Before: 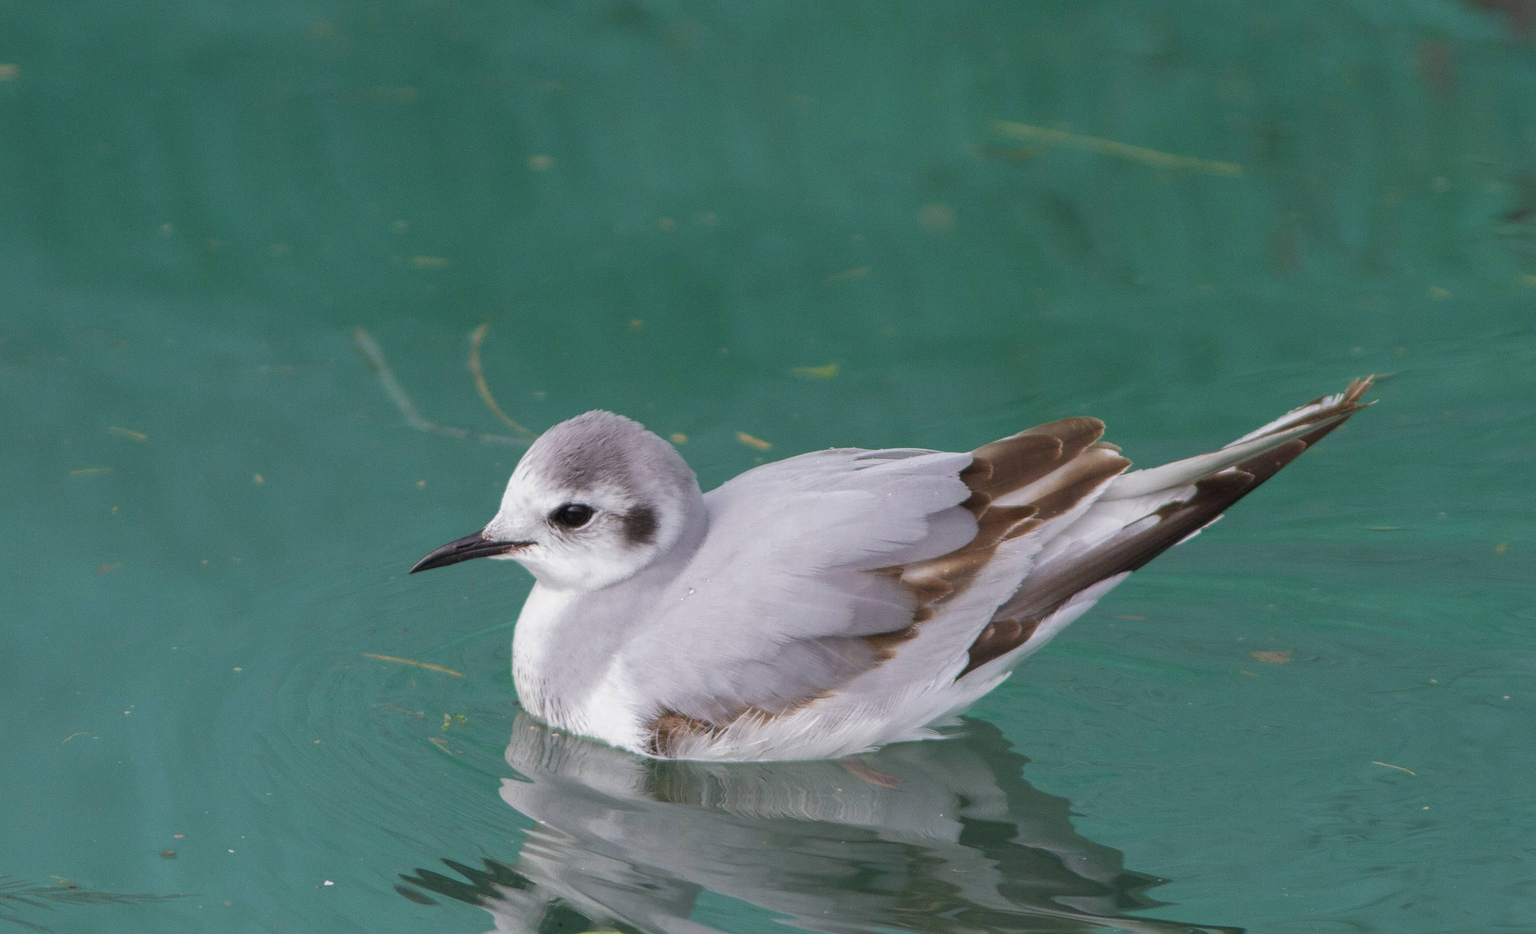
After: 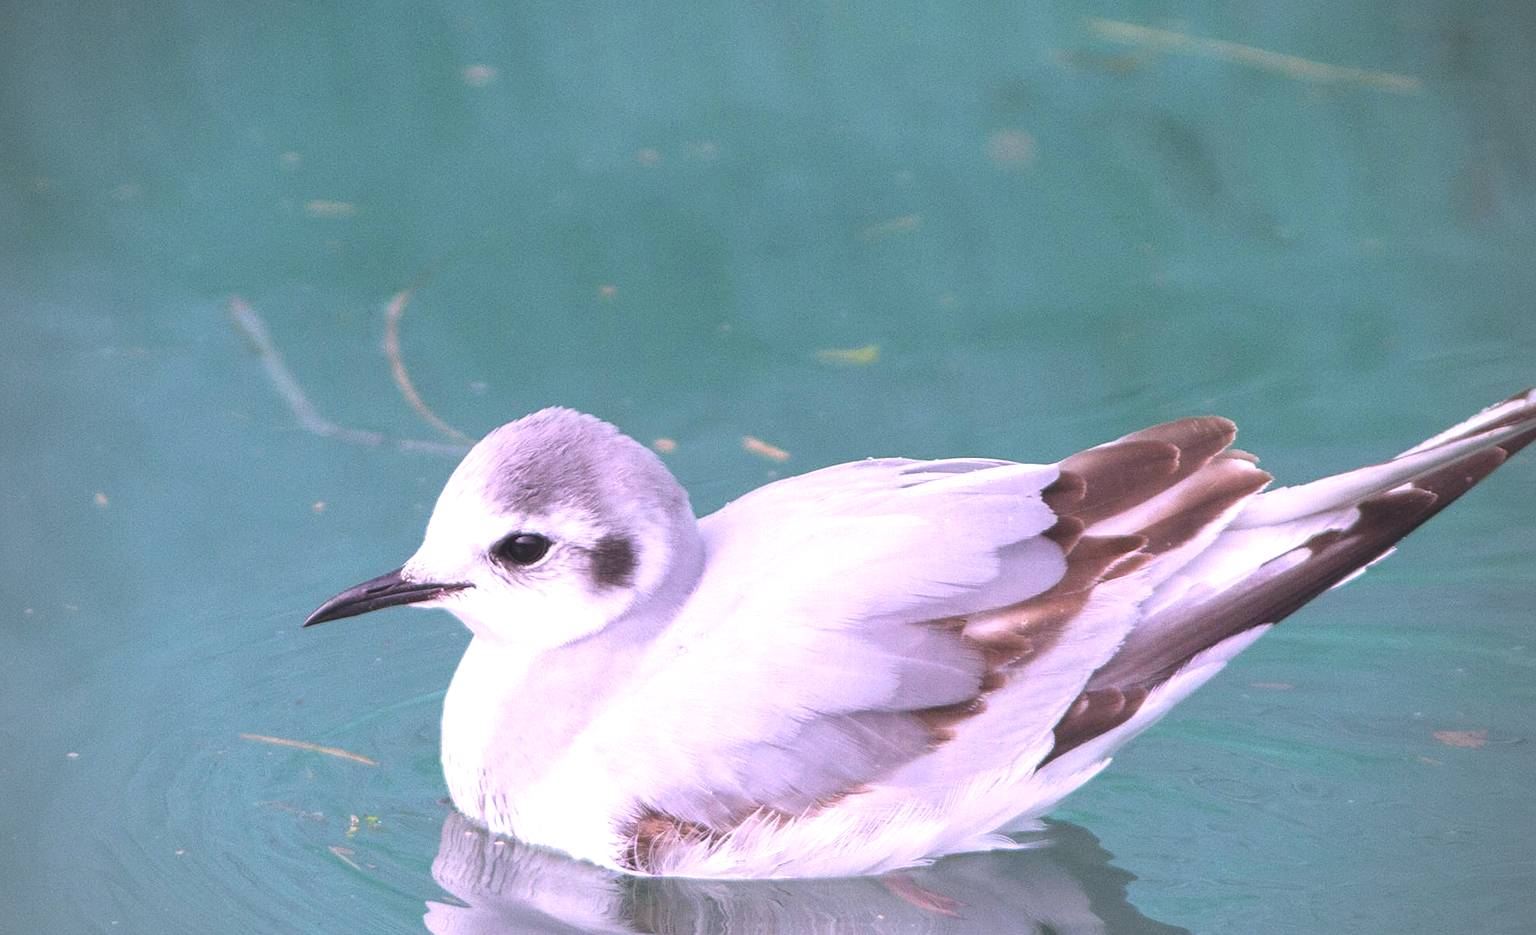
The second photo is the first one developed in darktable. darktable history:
sharpen: amount 0.203
crop and rotate: left 11.944%, top 11.445%, right 13.526%, bottom 13.908%
vignetting: unbound false
exposure: black level correction -0.006, exposure 1 EV, compensate highlight preservation false
color correction: highlights a* 16.19, highlights b* -20.37
